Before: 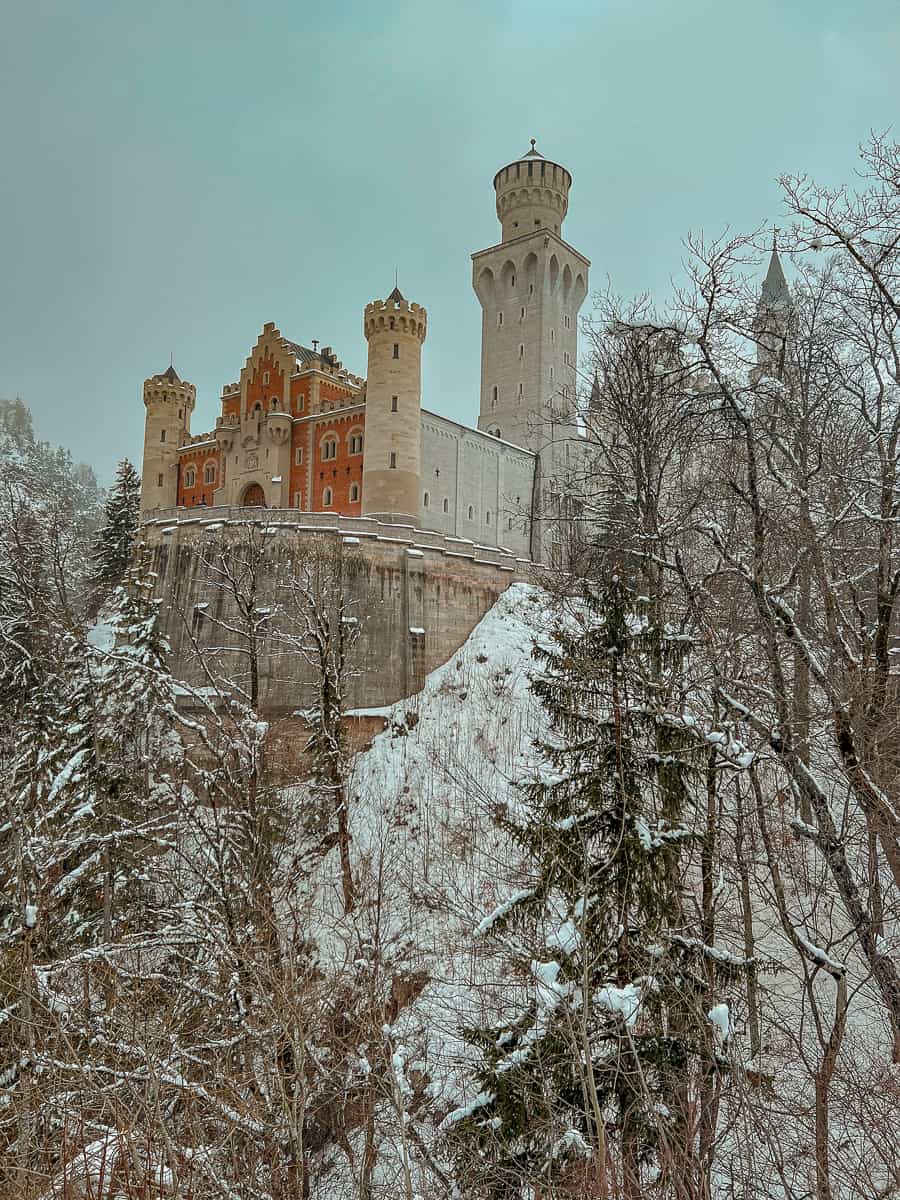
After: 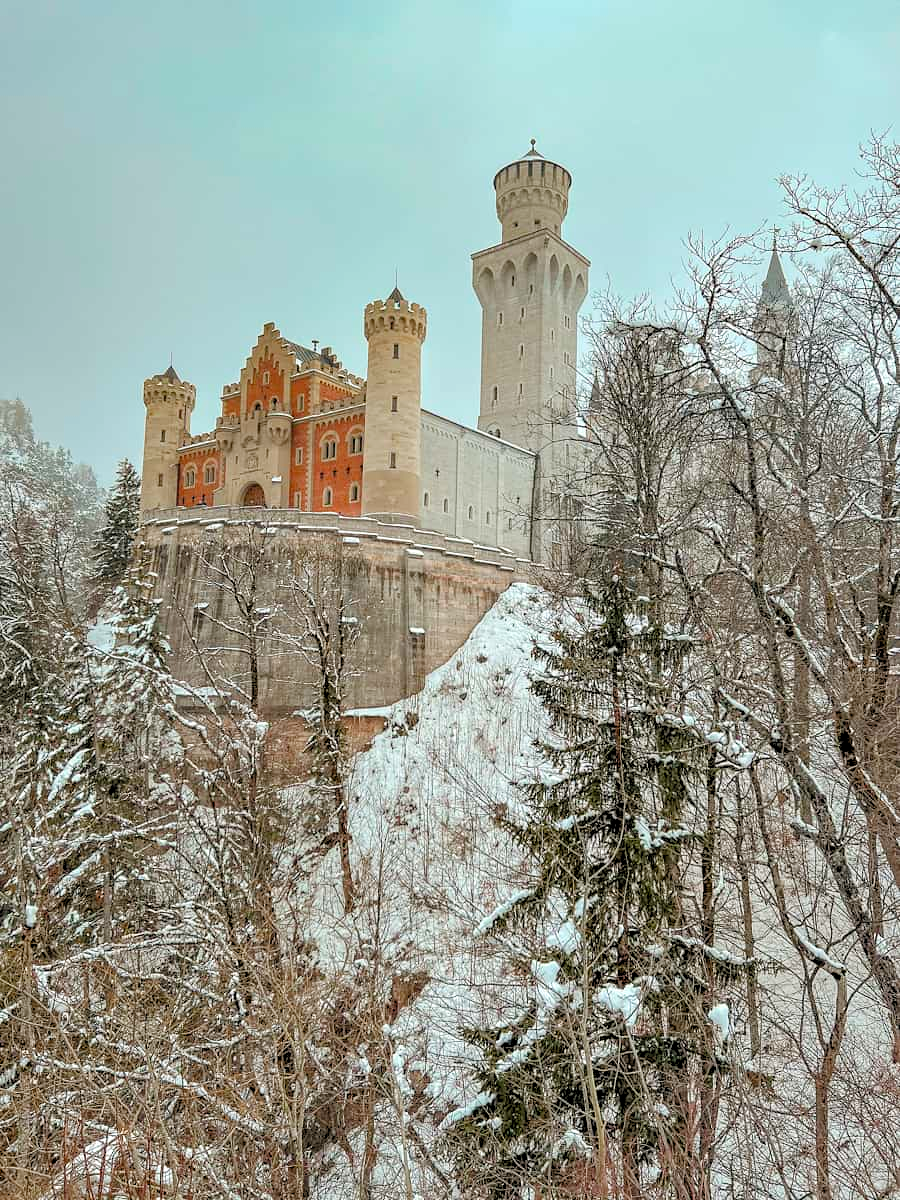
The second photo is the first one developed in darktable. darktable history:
levels: black 3.83%, white 90.64%, levels [0.044, 0.416, 0.908]
exposure: exposure -0.04 EV, compensate highlight preservation false
